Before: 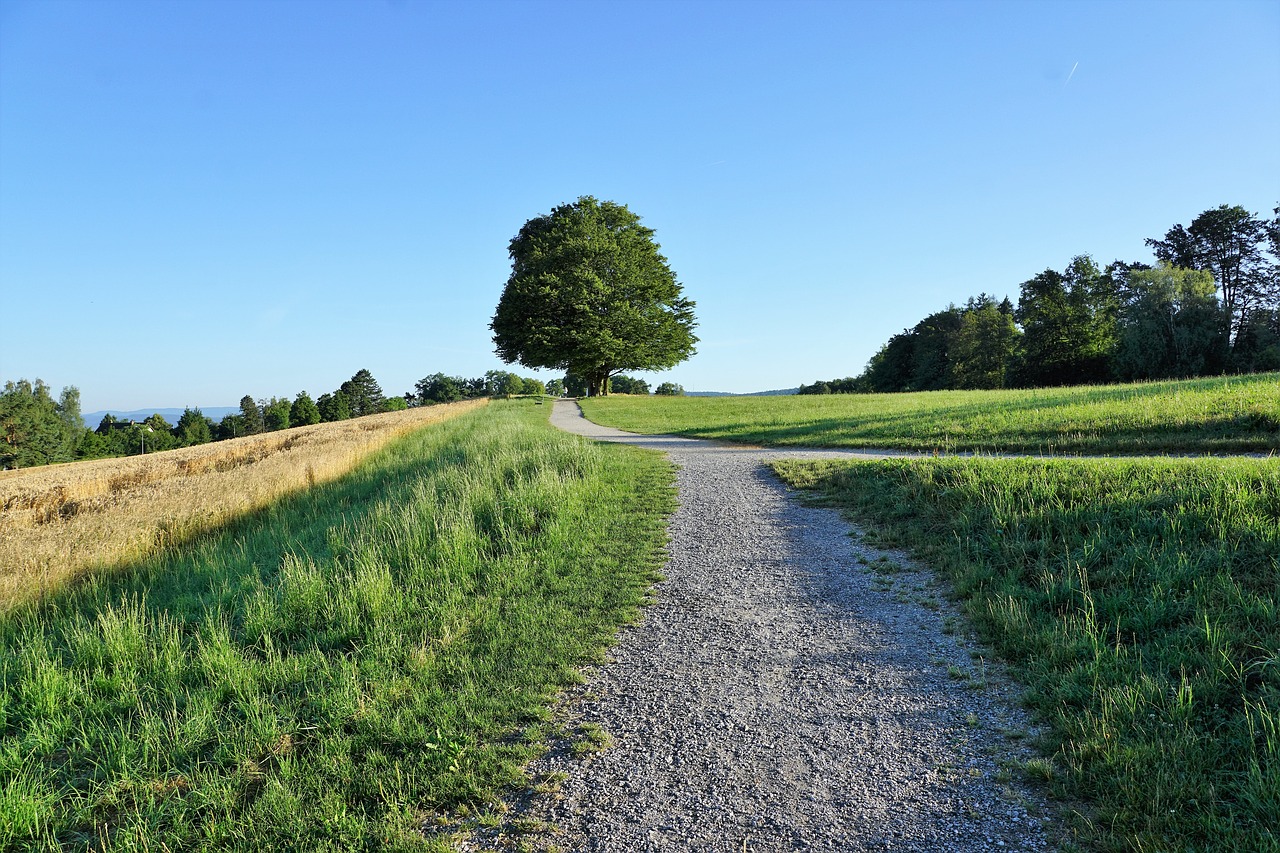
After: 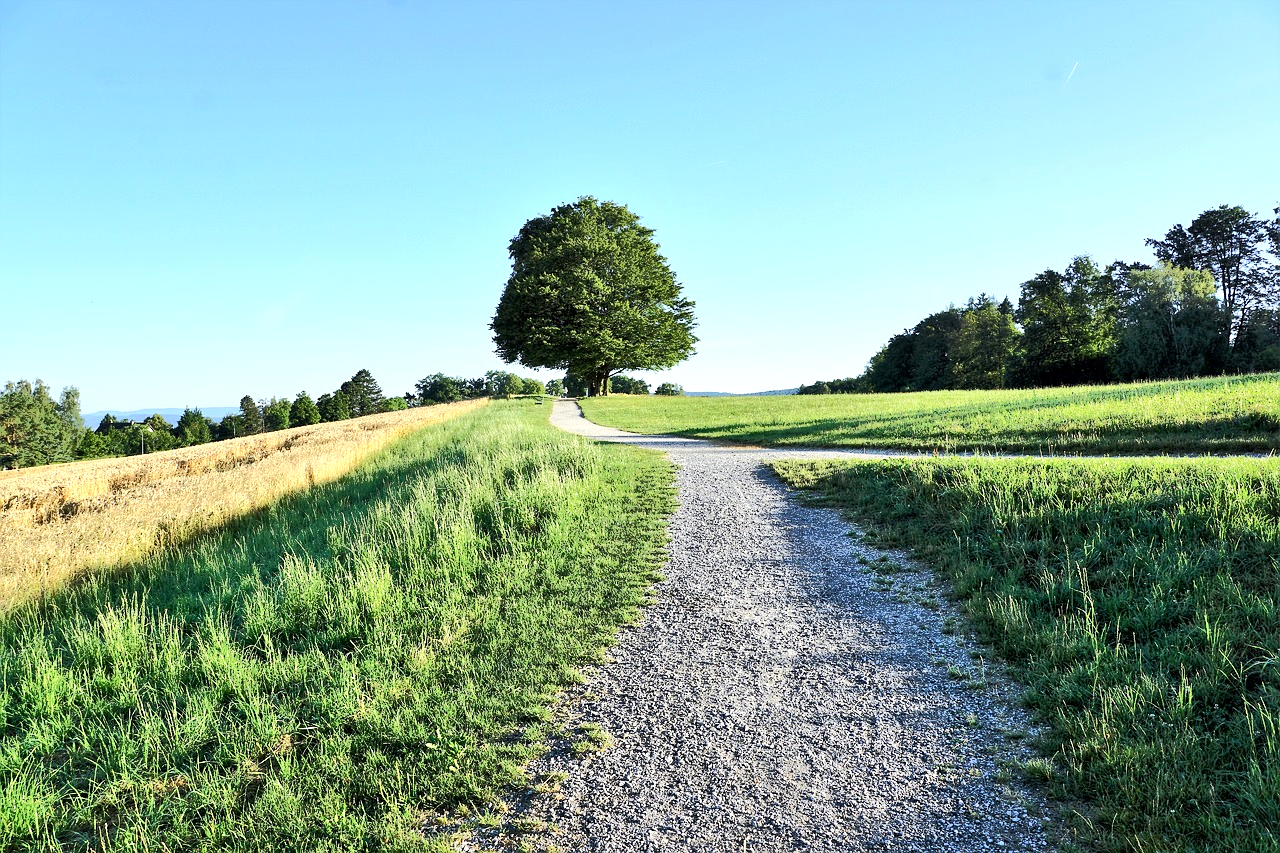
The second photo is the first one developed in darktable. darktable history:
exposure: black level correction 0, exposure 0.499 EV, compensate highlight preservation false
local contrast: mode bilateral grid, contrast 25, coarseness 60, detail 151%, midtone range 0.2
tone curve: curves: ch0 [(0, 0) (0.003, 0.003) (0.011, 0.011) (0.025, 0.024) (0.044, 0.043) (0.069, 0.067) (0.1, 0.096) (0.136, 0.131) (0.177, 0.171) (0.224, 0.216) (0.277, 0.267) (0.335, 0.323) (0.399, 0.384) (0.468, 0.451) (0.543, 0.678) (0.623, 0.734) (0.709, 0.795) (0.801, 0.859) (0.898, 0.928) (1, 1)], color space Lab, independent channels, preserve colors none
